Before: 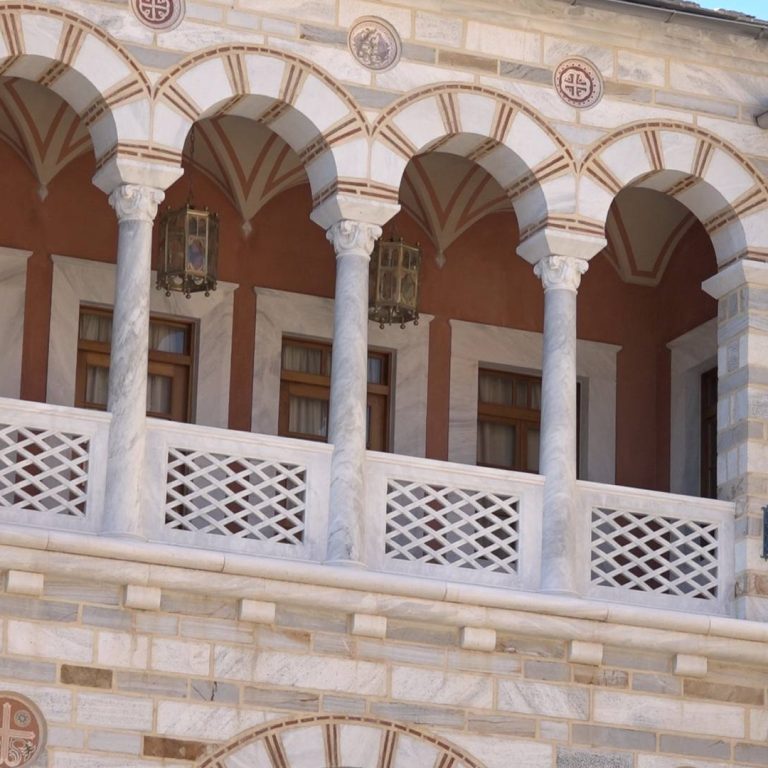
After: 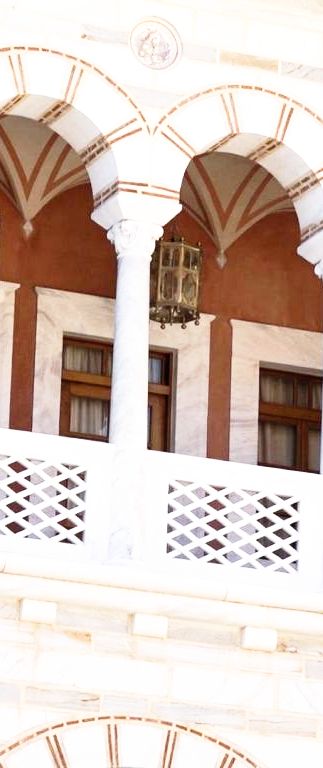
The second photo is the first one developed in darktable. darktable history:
tone equalizer: -8 EV -0.75 EV, -7 EV -0.7 EV, -6 EV -0.6 EV, -5 EV -0.4 EV, -3 EV 0.4 EV, -2 EV 0.6 EV, -1 EV 0.7 EV, +0 EV 0.75 EV, edges refinement/feathering 500, mask exposure compensation -1.57 EV, preserve details no
crop: left 28.583%, right 29.231%
levels: levels [0.018, 0.493, 1]
base curve: curves: ch0 [(0, 0) (0.012, 0.01) (0.073, 0.168) (0.31, 0.711) (0.645, 0.957) (1, 1)], preserve colors none
